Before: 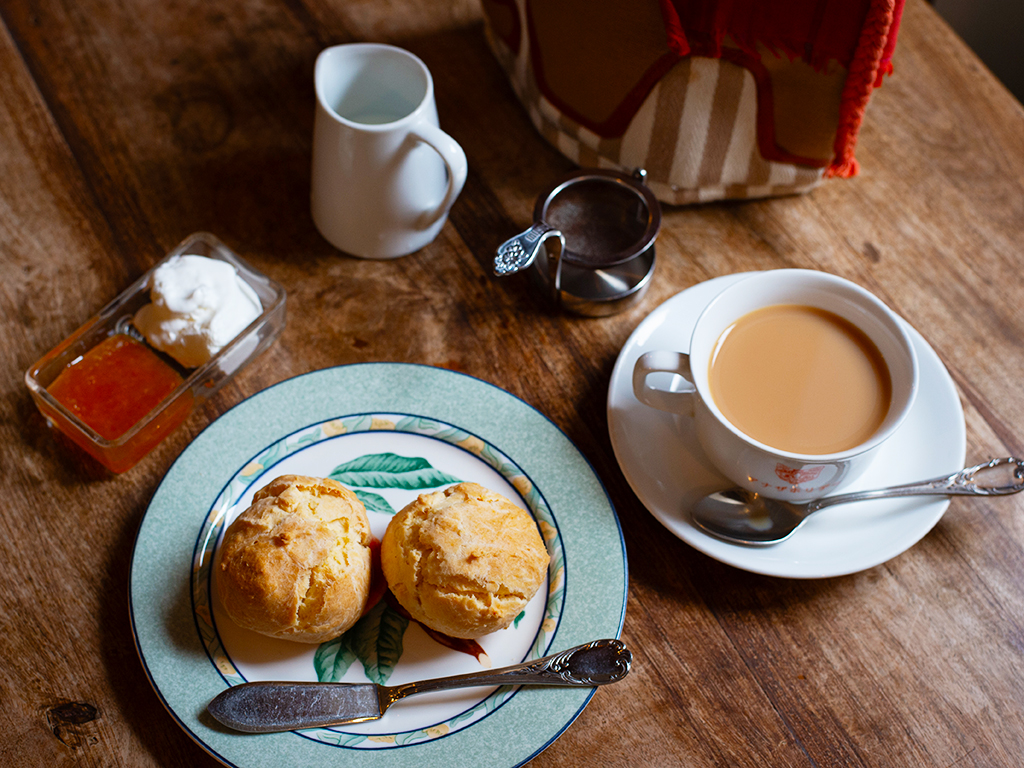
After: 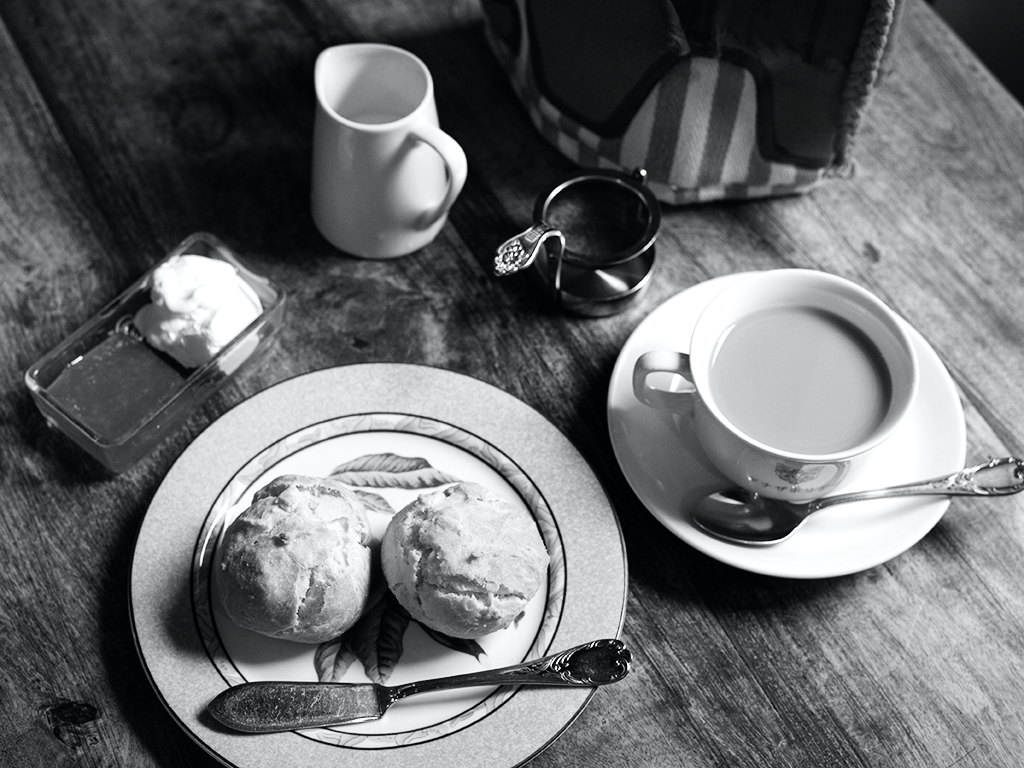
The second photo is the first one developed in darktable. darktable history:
tone equalizer: -8 EV -0.417 EV, -7 EV -0.389 EV, -6 EV -0.333 EV, -5 EV -0.222 EV, -3 EV 0.222 EV, -2 EV 0.333 EV, -1 EV 0.389 EV, +0 EV 0.417 EV, edges refinement/feathering 500, mask exposure compensation -1.25 EV, preserve details no
tone curve: curves: ch0 [(0, 0) (0.071, 0.058) (0.266, 0.268) (0.498, 0.542) (0.766, 0.807) (1, 0.983)]; ch1 [(0, 0) (0.346, 0.307) (0.408, 0.387) (0.463, 0.465) (0.482, 0.493) (0.502, 0.499) (0.517, 0.505) (0.55, 0.554) (0.597, 0.61) (0.651, 0.698) (1, 1)]; ch2 [(0, 0) (0.346, 0.34) (0.434, 0.46) (0.485, 0.494) (0.5, 0.498) (0.509, 0.517) (0.526, 0.539) (0.583, 0.603) (0.625, 0.659) (1, 1)], color space Lab, independent channels, preserve colors none
contrast brightness saturation: saturation -1
